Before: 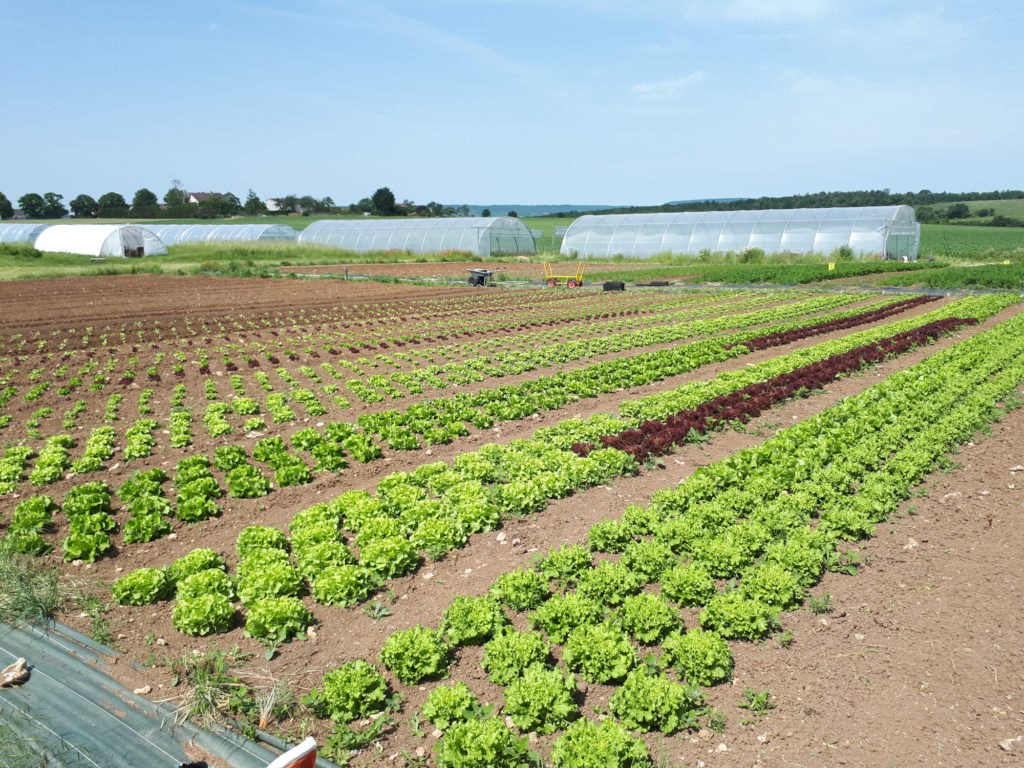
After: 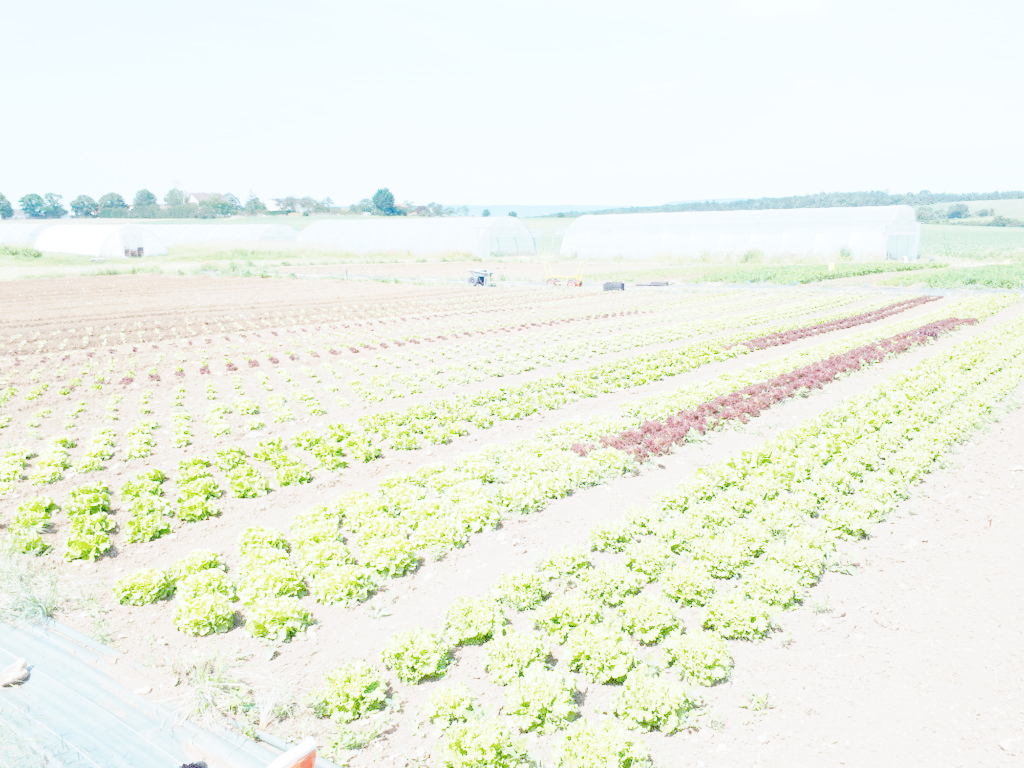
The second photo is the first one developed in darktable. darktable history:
tone curve: curves: ch0 [(0, 0) (0.003, 0.003) (0.011, 0.013) (0.025, 0.029) (0.044, 0.052) (0.069, 0.081) (0.1, 0.116) (0.136, 0.158) (0.177, 0.207) (0.224, 0.268) (0.277, 0.373) (0.335, 0.465) (0.399, 0.565) (0.468, 0.674) (0.543, 0.79) (0.623, 0.853) (0.709, 0.918) (0.801, 0.956) (0.898, 0.977) (1, 1)], preserve colors none
color look up table: target L [82.55, 81.13, 80.34, 79.62, 72.34, 76.1, 63.07, 57.67, 45.76, 38.24, 26.93, 199.85, 99.43, 97.83, 96.18, 91.5, 80.42, 84.15, 84.31, 80.87, 81.55, 79.79, 78.6, 75.43, 69.89, 69.97, 68.26, 64.27, 59.6, 54.55, 54.16, 52.08, 49.07, 45.3, 40.36, 21.61, 61.81, 58.15, 53.69, 48.58, 35.59, 39.17, 83.93, 80.62, 65.56, 61.37, 57, 58.85, 0], target a [-5.512, -1.037, -7.171, -8.649, -17.33, -32.35, -53.04, -36.65, -10.84, -1.265, -0.773, 0, 0.074, -0.298, -0.011, -0.971, -12.79, -1.633, -0.446, 3.243, -0.034, 4.453, -0.015, -1.266, 10.16, -1.116, 11.94, 25.1, 37.86, 45.21, -0.542, 50.28, 48.88, 48.49, 14.23, -0.197, 8.27, 47.11, 25.87, 2.908, 21.65, 10.03, -8.891, -14.47, -31.95, -28.41, -9.16, -17.78, 0], target b [-5.844, -4.992, -4.267, -9.441, 44.91, -16.78, 18.48, 23.93, 20.22, -2.411, -1.347, 0, -0.905, 1.116, 0.082, 0.191, 65.5, -1.76, -0.669, -0.681, 0.014, -0.984, 0.076, -1.348, 59.2, -2.059, 10.12, 53.11, 48.15, 12.22, -2.777, -2.002, 22.47, 25.82, 12.07, -0.751, -20.1, -13.62, -27.8, -51.13, -20.41, -53.87, -10.85, -11.08, -51.71, -52.95, -25.5, -59.8, 0], num patches 48
